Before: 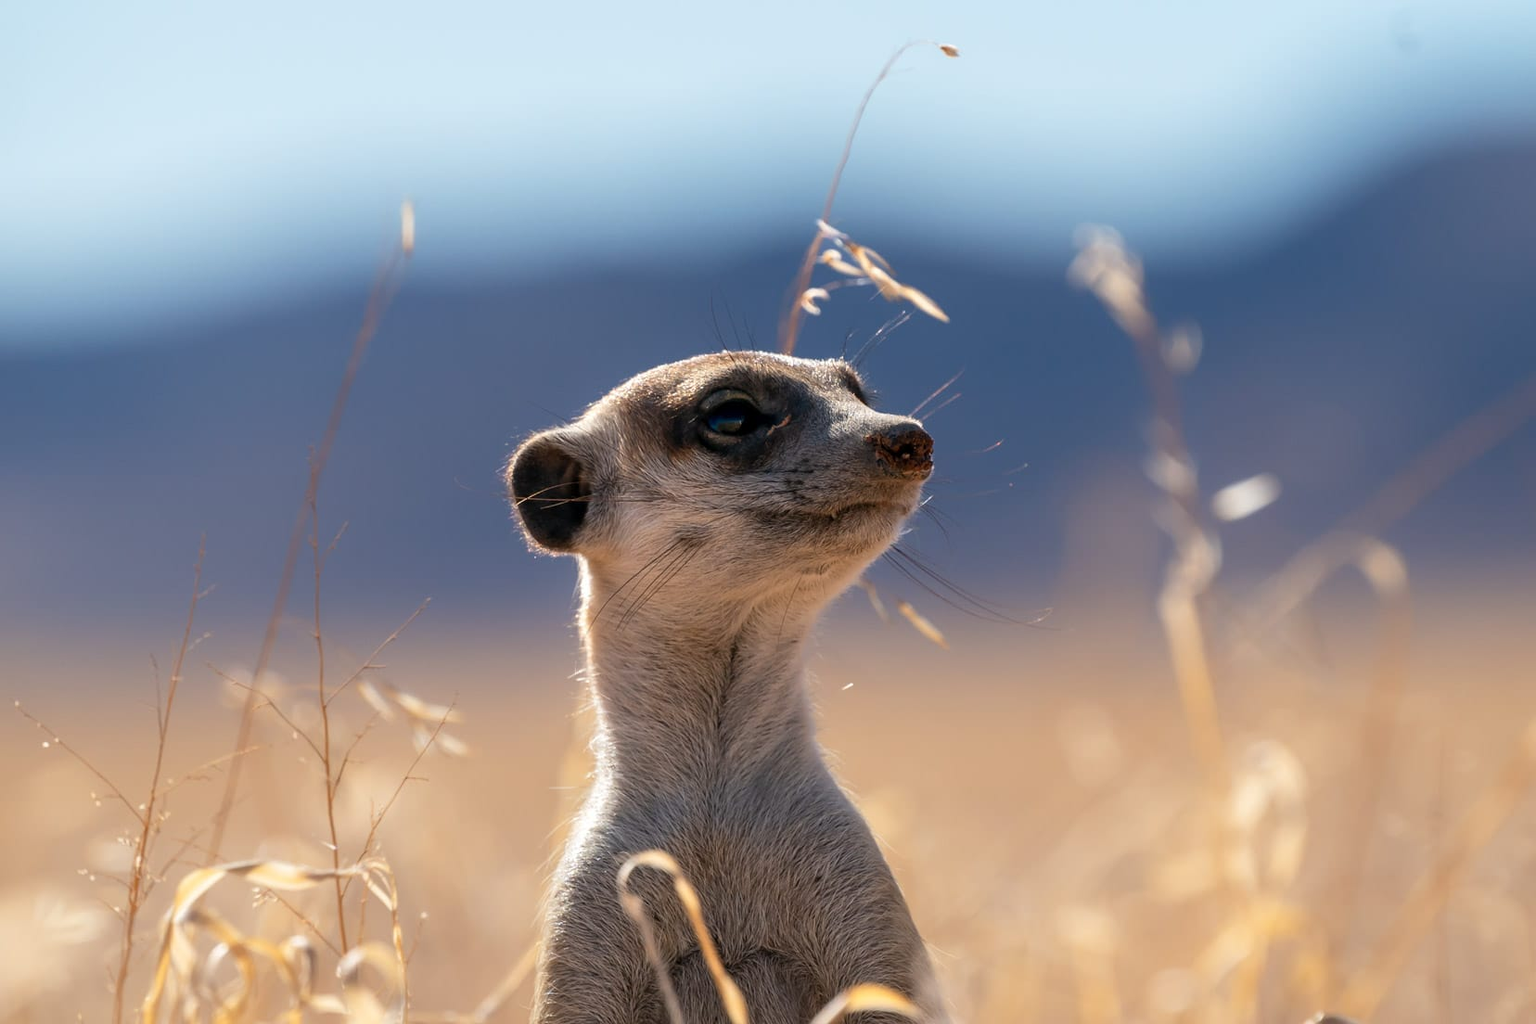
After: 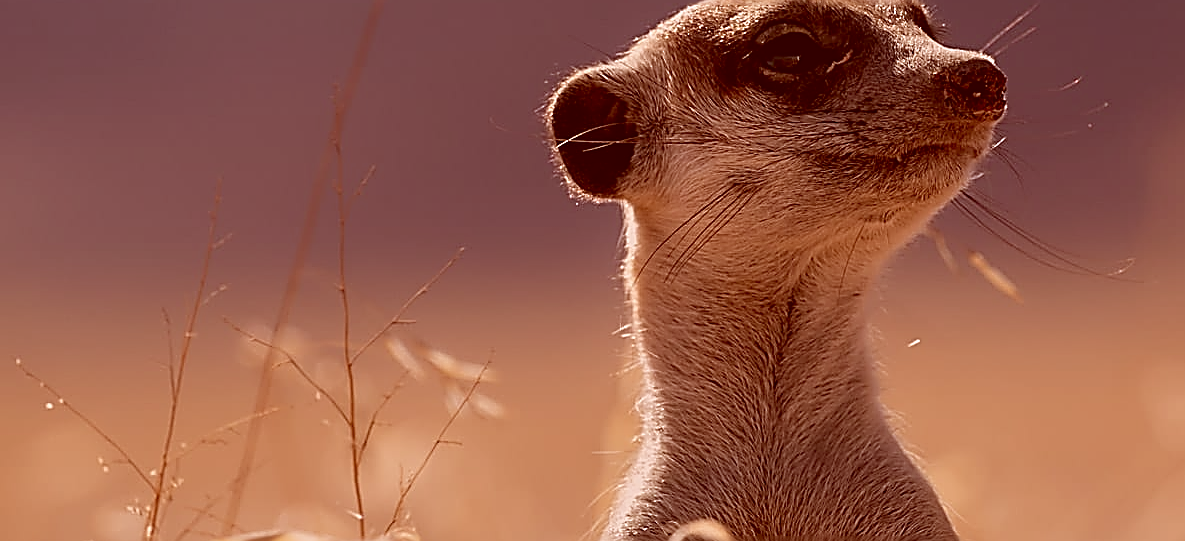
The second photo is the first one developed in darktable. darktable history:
exposure: exposure -0.491 EV, compensate exposure bias true, compensate highlight preservation false
sharpen: amount 1.857
color correction: highlights a* 9.49, highlights b* 8.98, shadows a* 39.22, shadows b* 39.74, saturation 0.768
crop: top 36.042%, right 28.384%, bottom 14.95%
